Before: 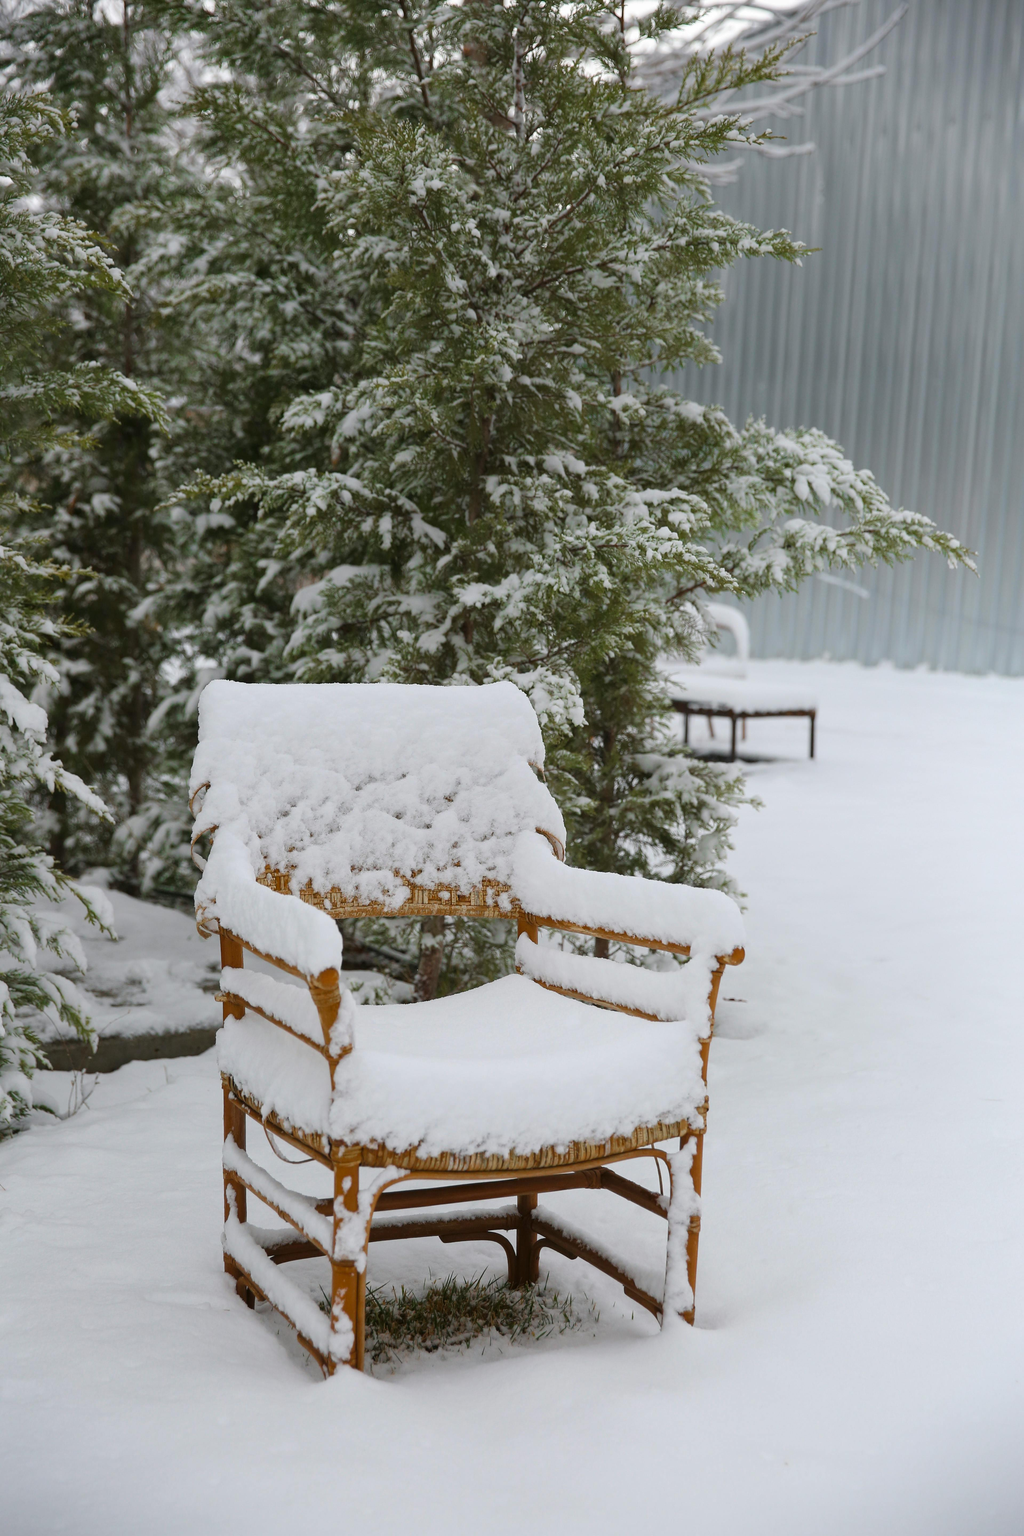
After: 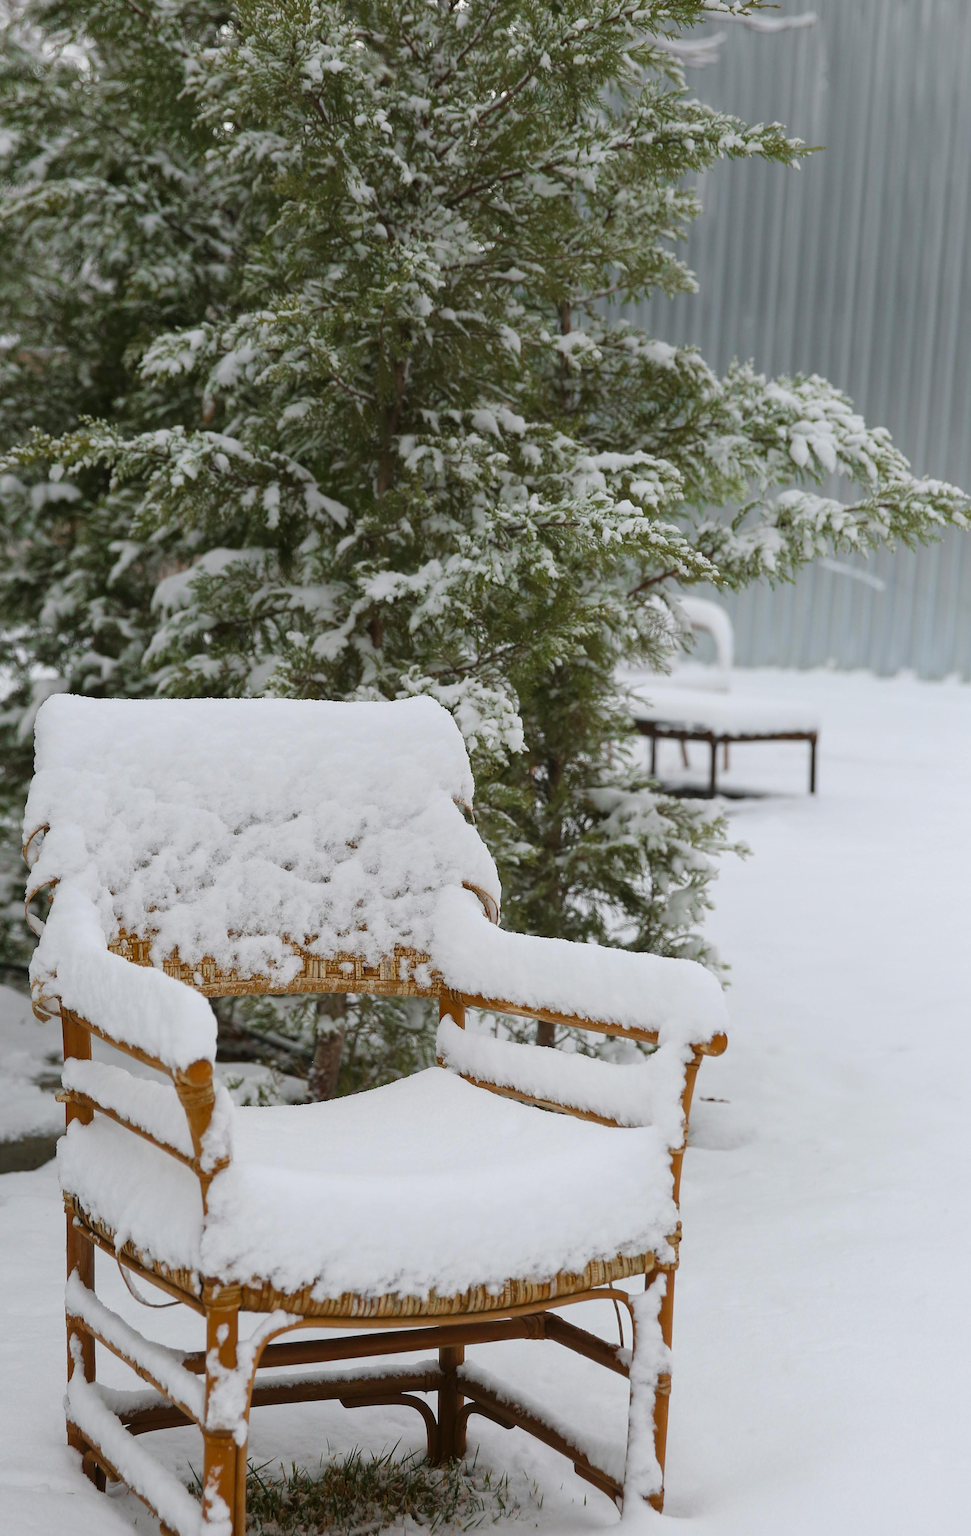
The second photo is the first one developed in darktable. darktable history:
crop: left 16.768%, top 8.653%, right 8.362%, bottom 12.485%
